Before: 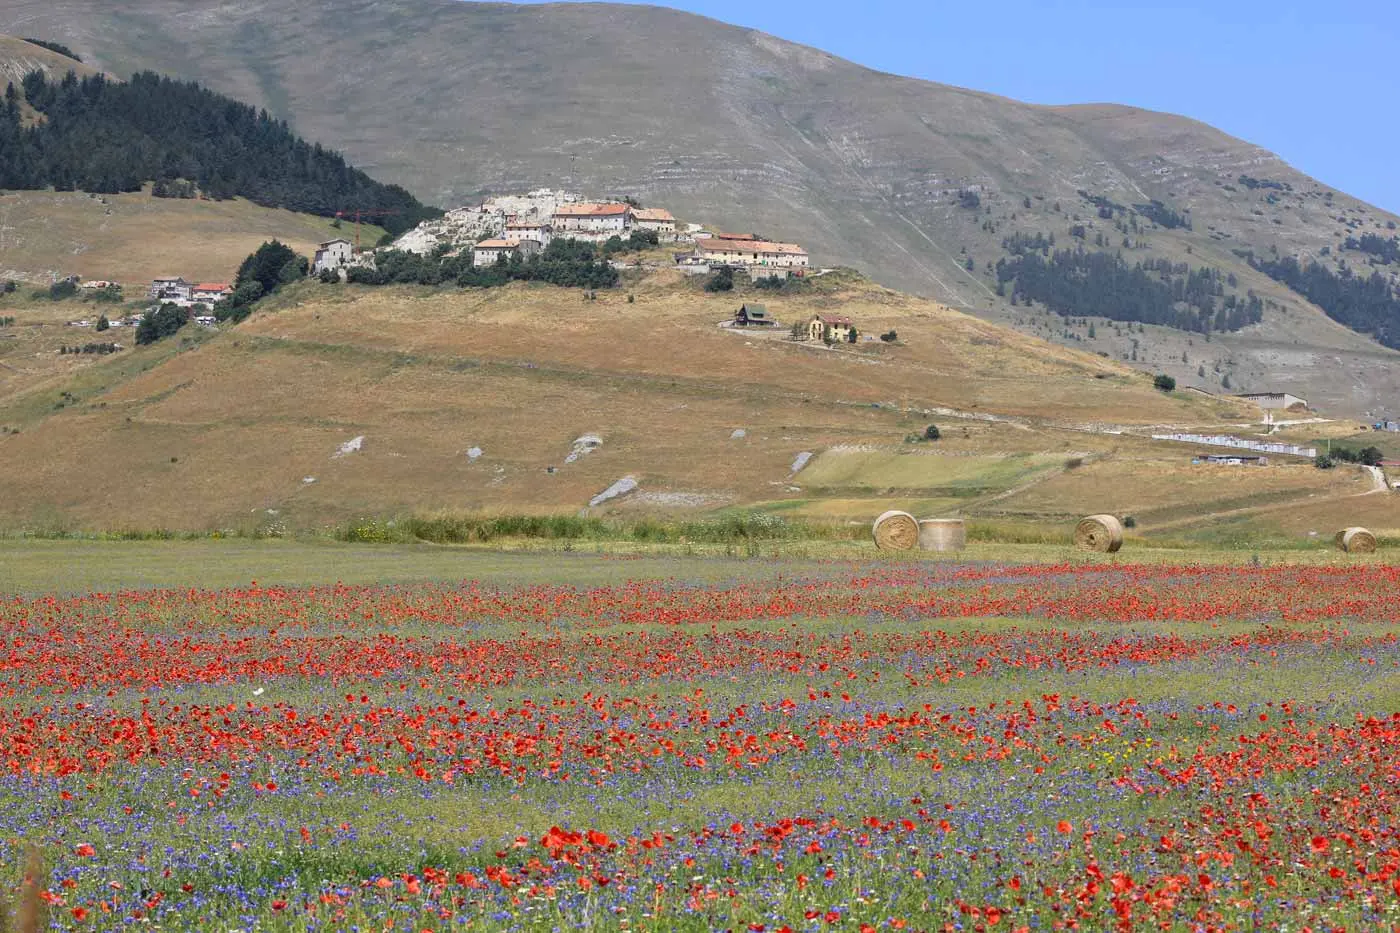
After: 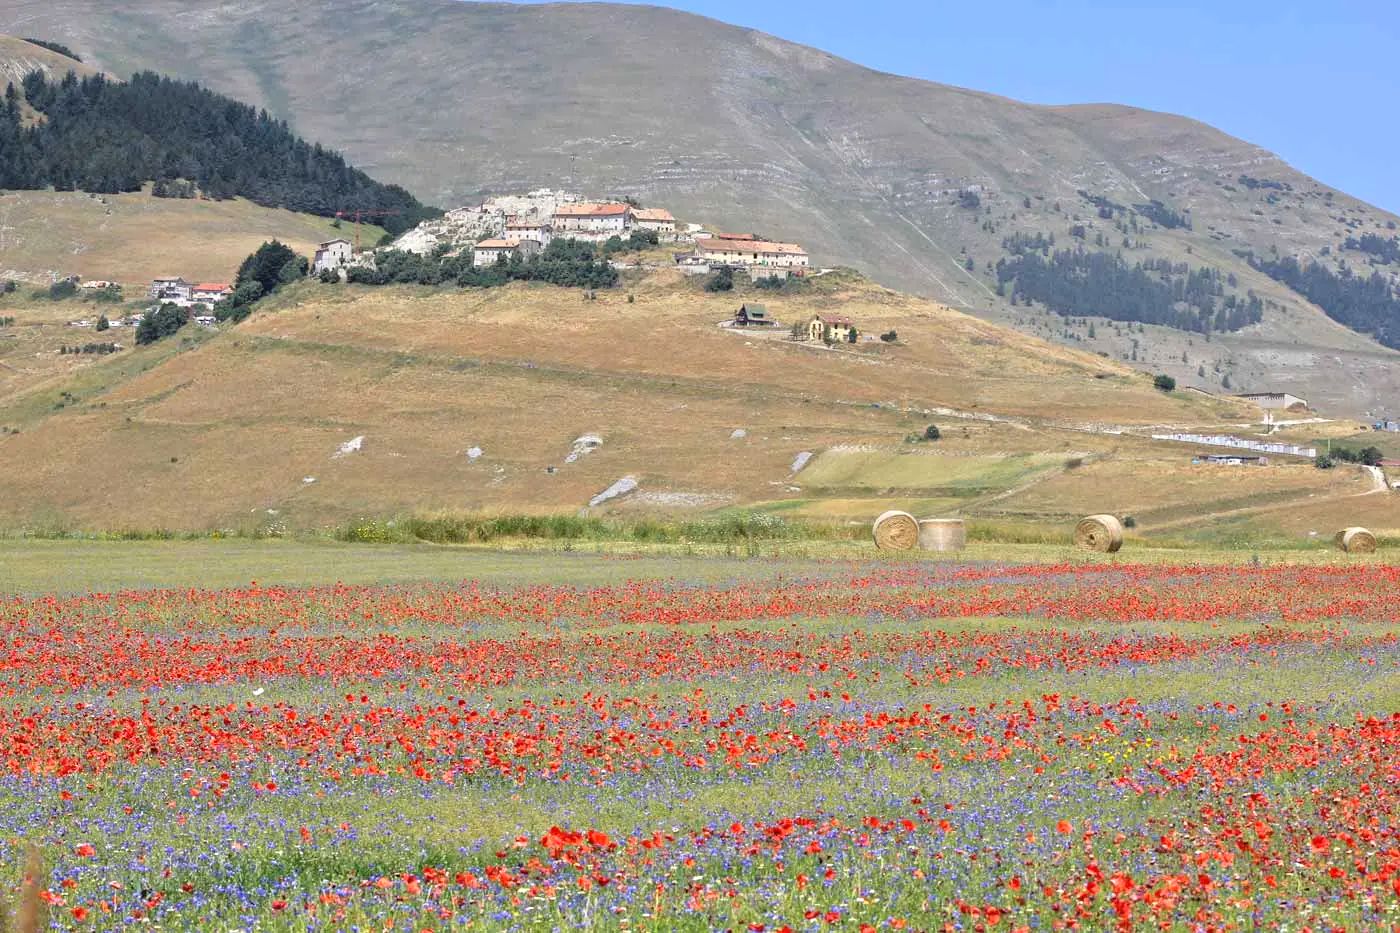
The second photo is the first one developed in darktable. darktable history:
tone equalizer: -8 EV 0.013 EV, -7 EV -0.039 EV, -6 EV 0.007 EV, -5 EV 0.034 EV, -4 EV 0.26 EV, -3 EV 0.667 EV, -2 EV 0.562 EV, -1 EV 0.204 EV, +0 EV 0.041 EV, mask exposure compensation -0.501 EV
